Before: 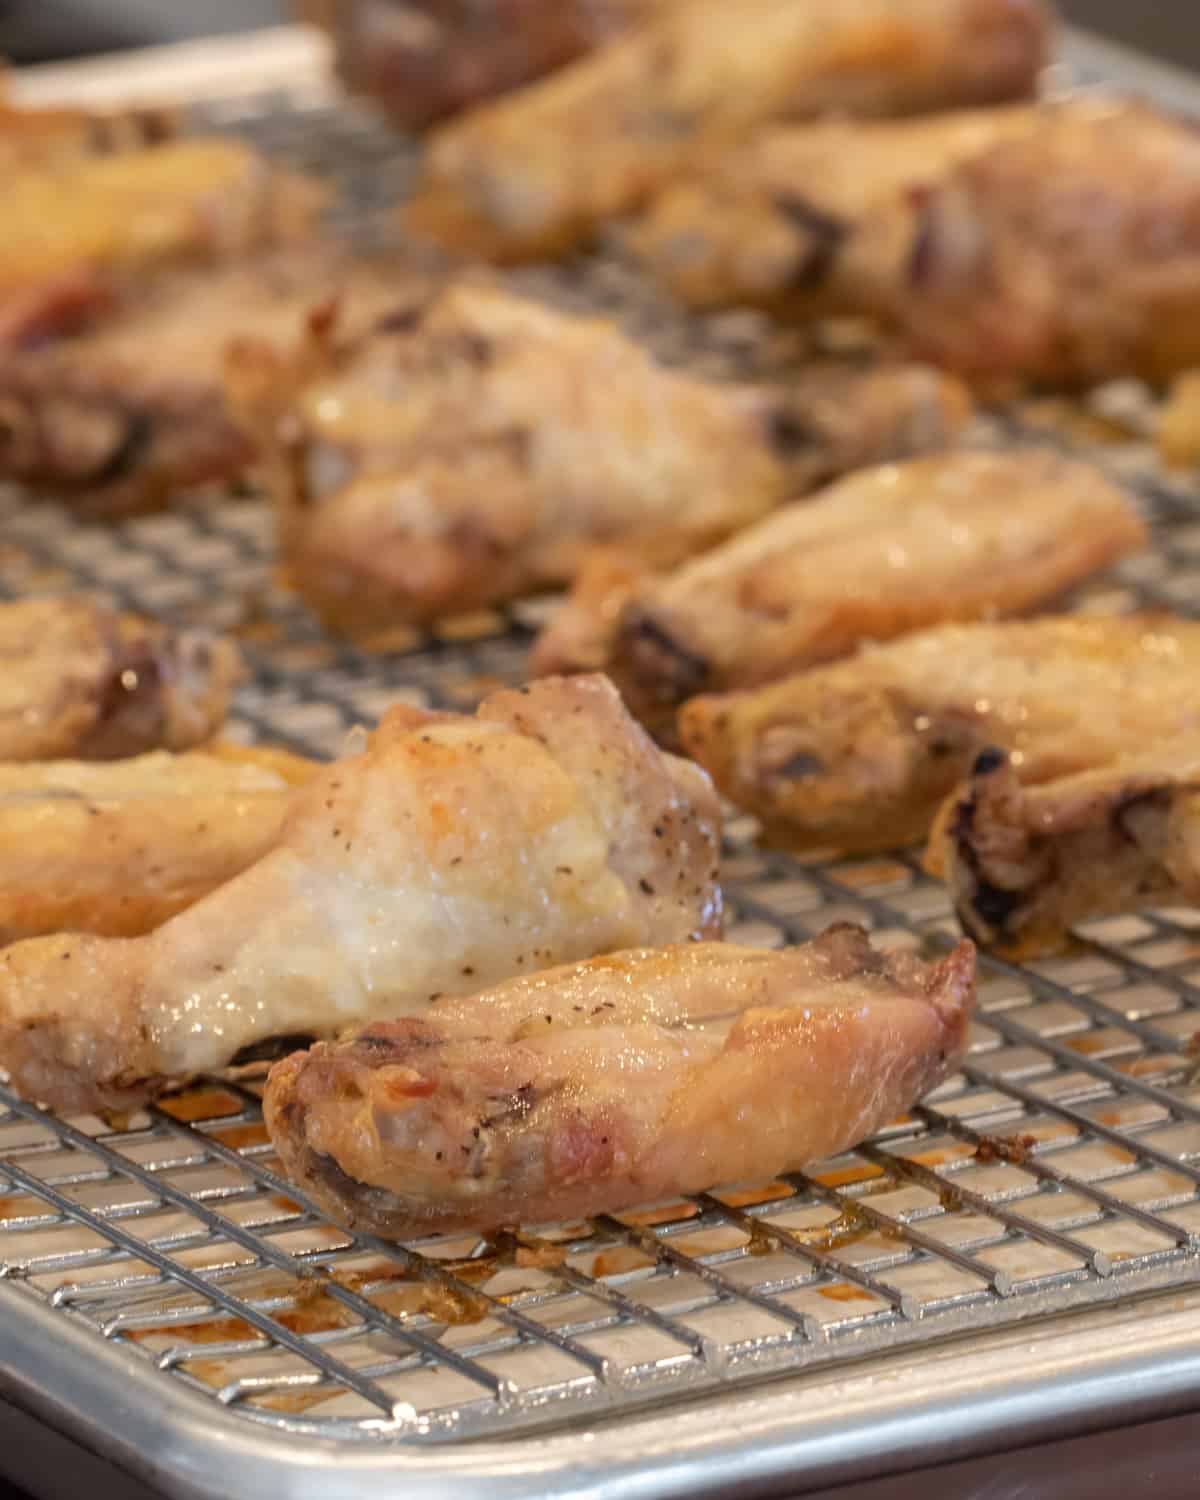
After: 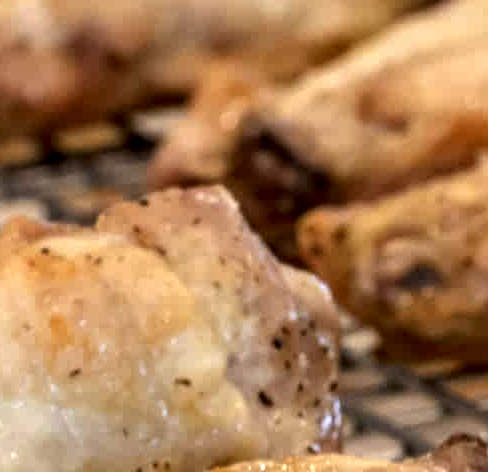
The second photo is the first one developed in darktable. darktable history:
exposure: exposure -0.014 EV, compensate highlight preservation false
local contrast: highlights 81%, shadows 58%, detail 175%, midtone range 0.606
crop: left 31.755%, top 32.549%, right 27.5%, bottom 35.957%
